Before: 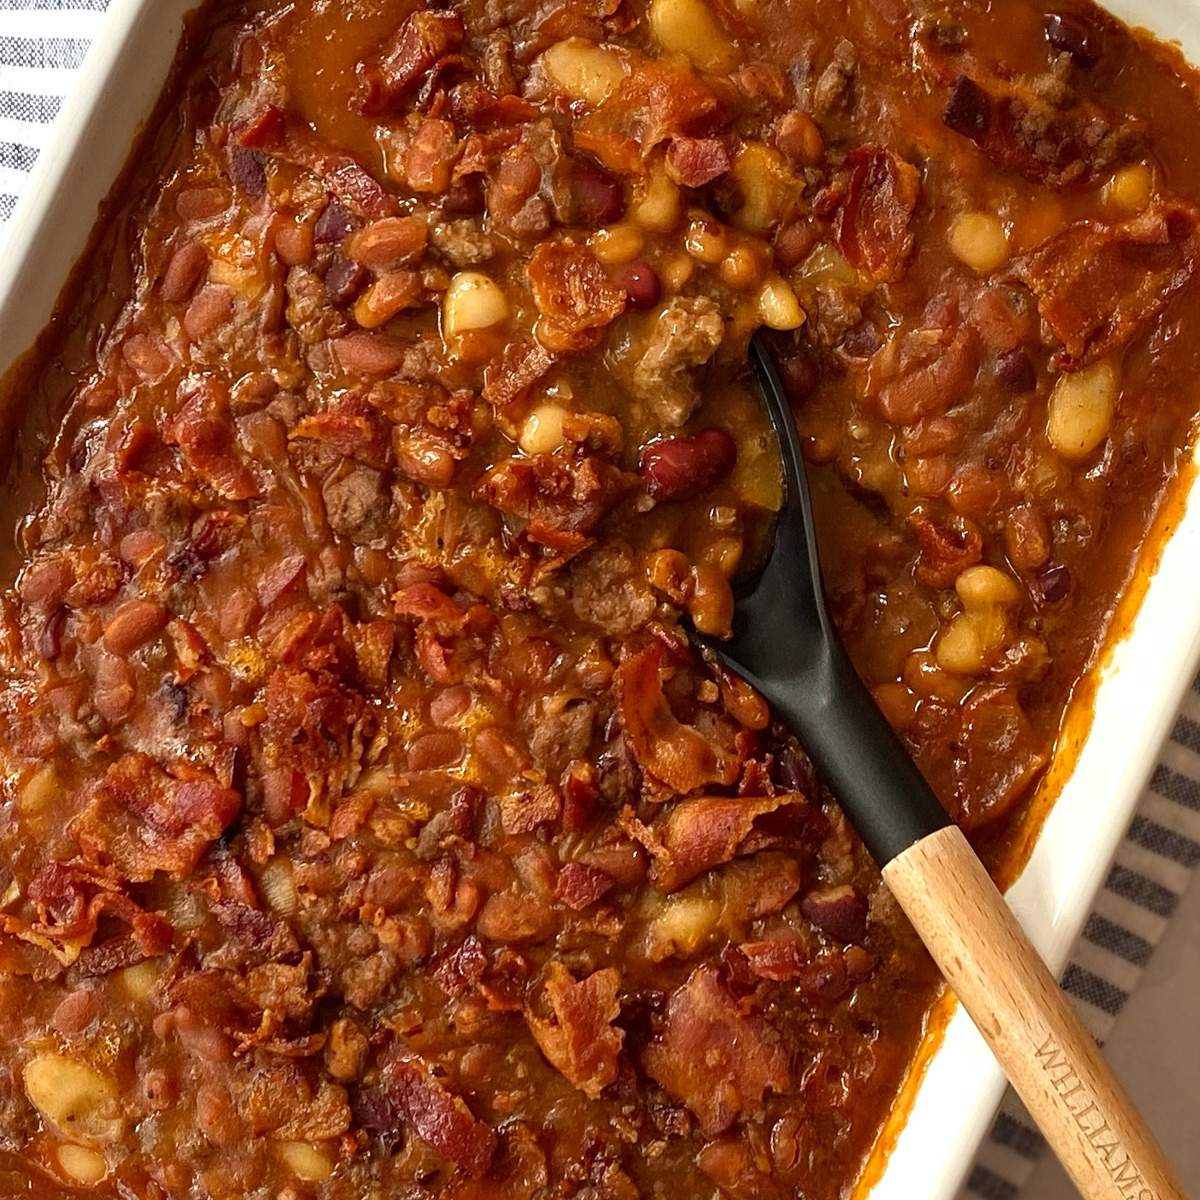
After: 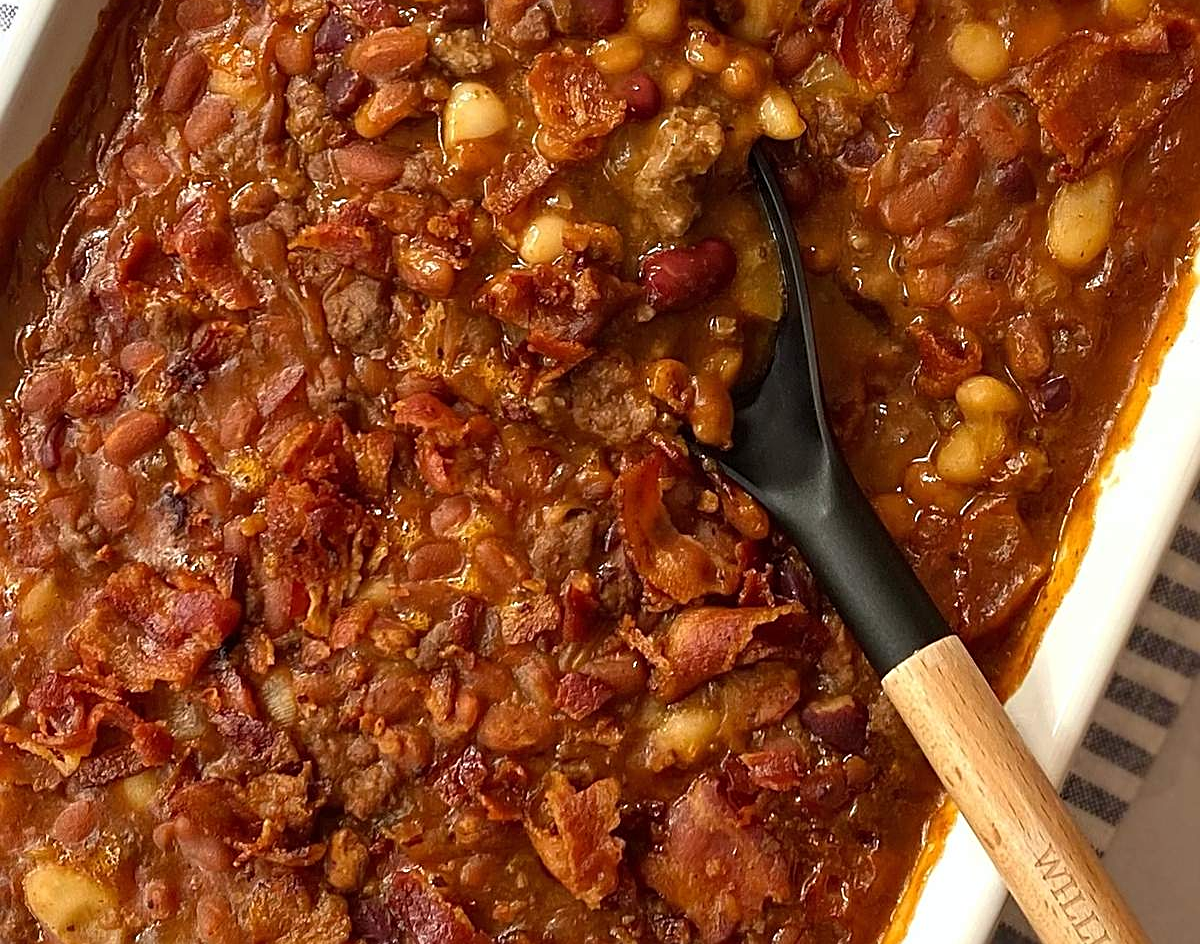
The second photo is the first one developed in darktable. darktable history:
crop and rotate: top 15.907%, bottom 5.412%
sharpen: on, module defaults
